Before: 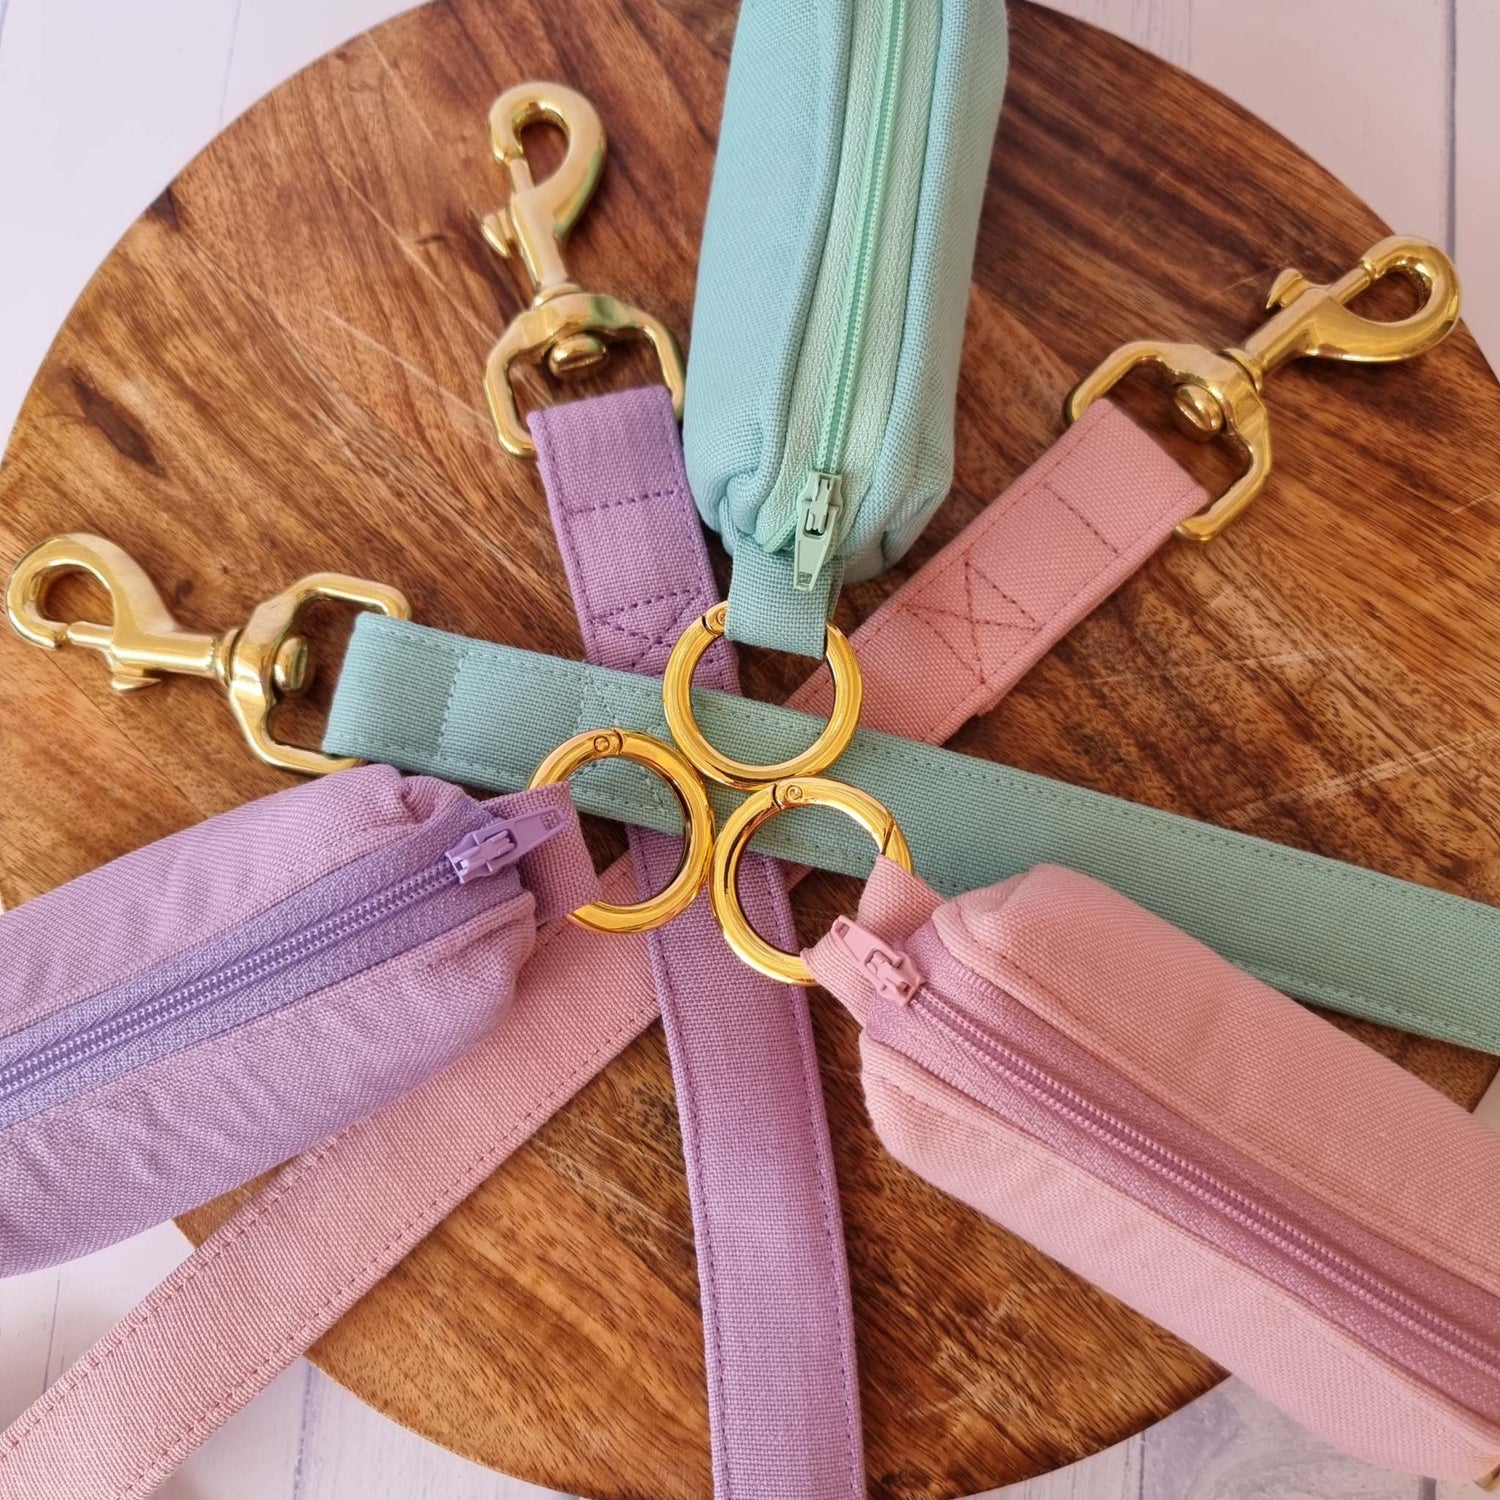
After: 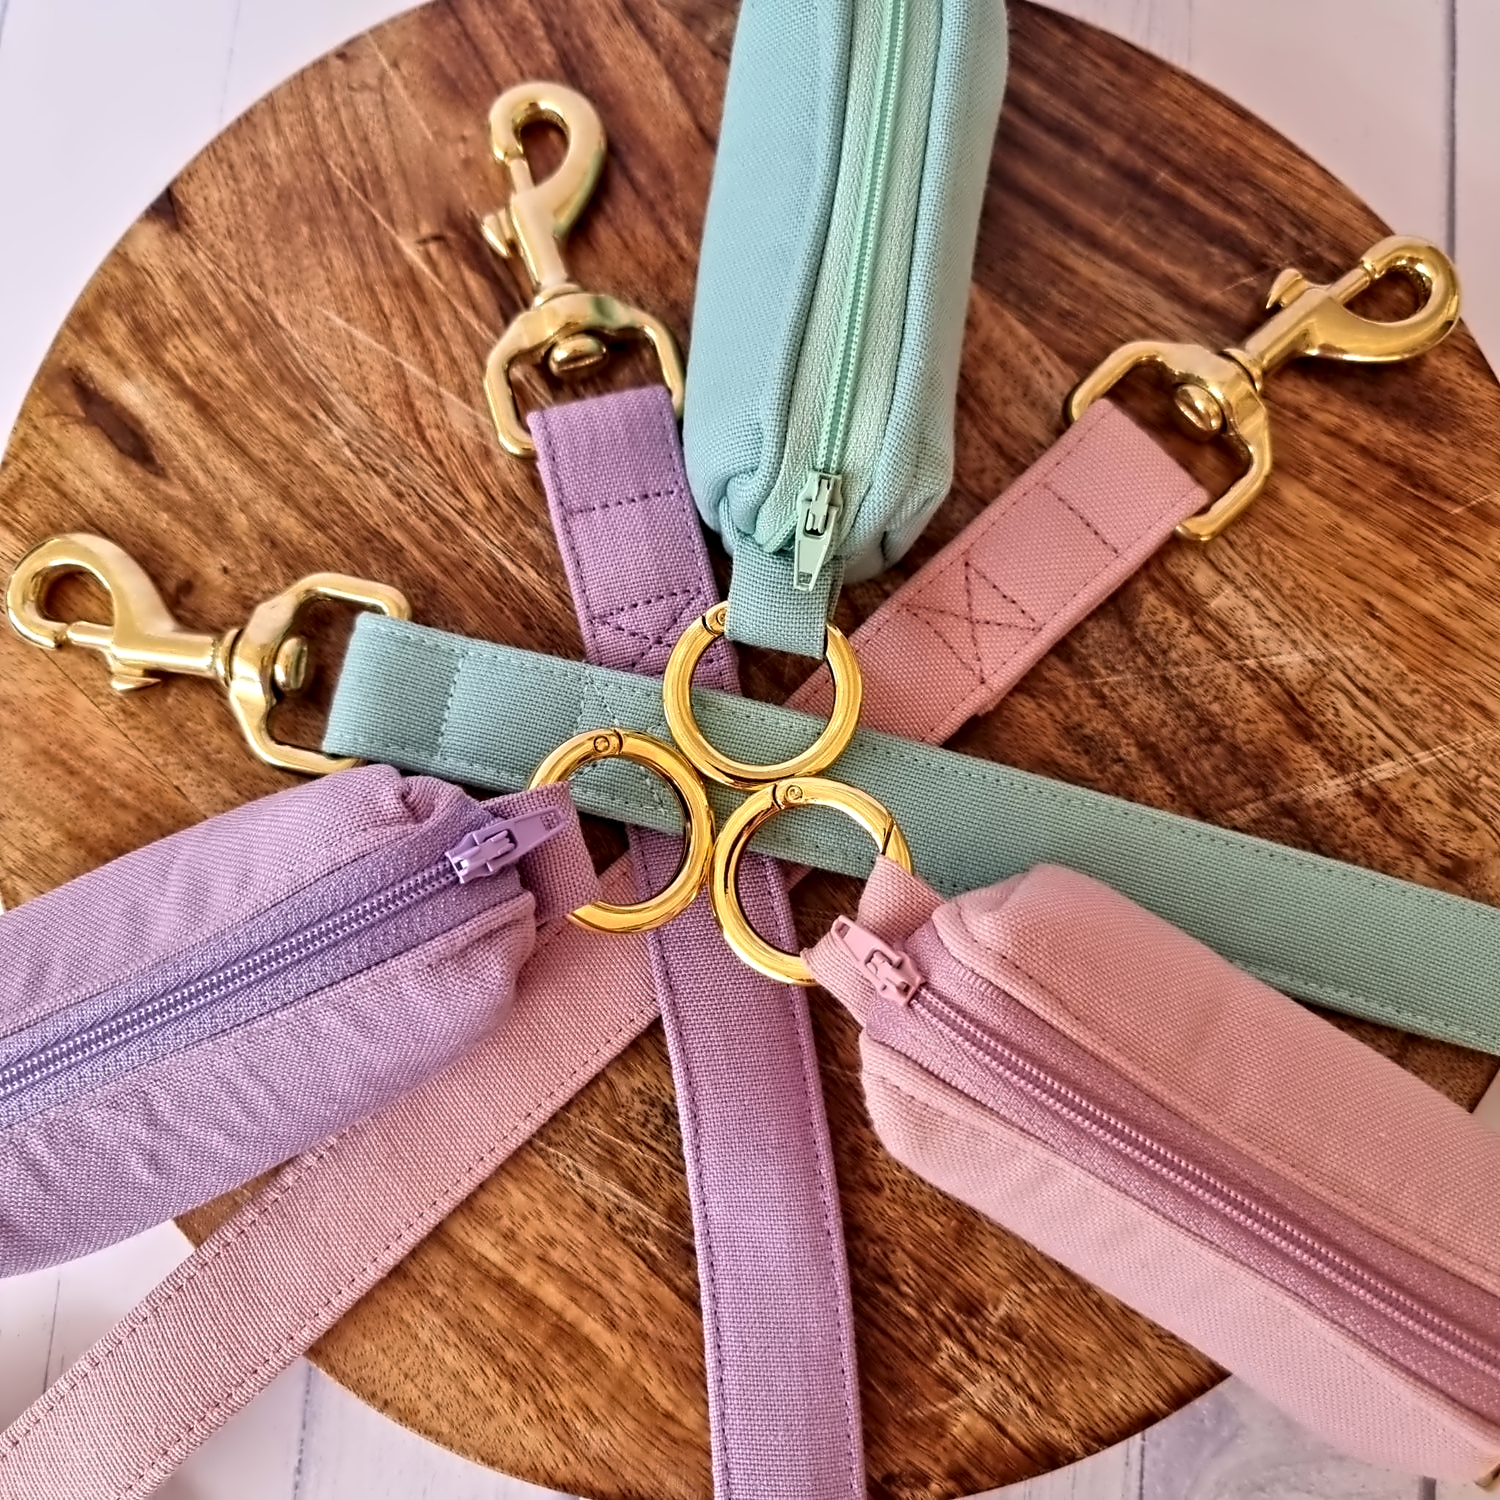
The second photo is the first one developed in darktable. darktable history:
contrast equalizer: y [[0.5, 0.542, 0.583, 0.625, 0.667, 0.708], [0.5 ×6], [0.5 ×6], [0, 0.033, 0.067, 0.1, 0.133, 0.167], [0, 0.05, 0.1, 0.15, 0.2, 0.25]]
